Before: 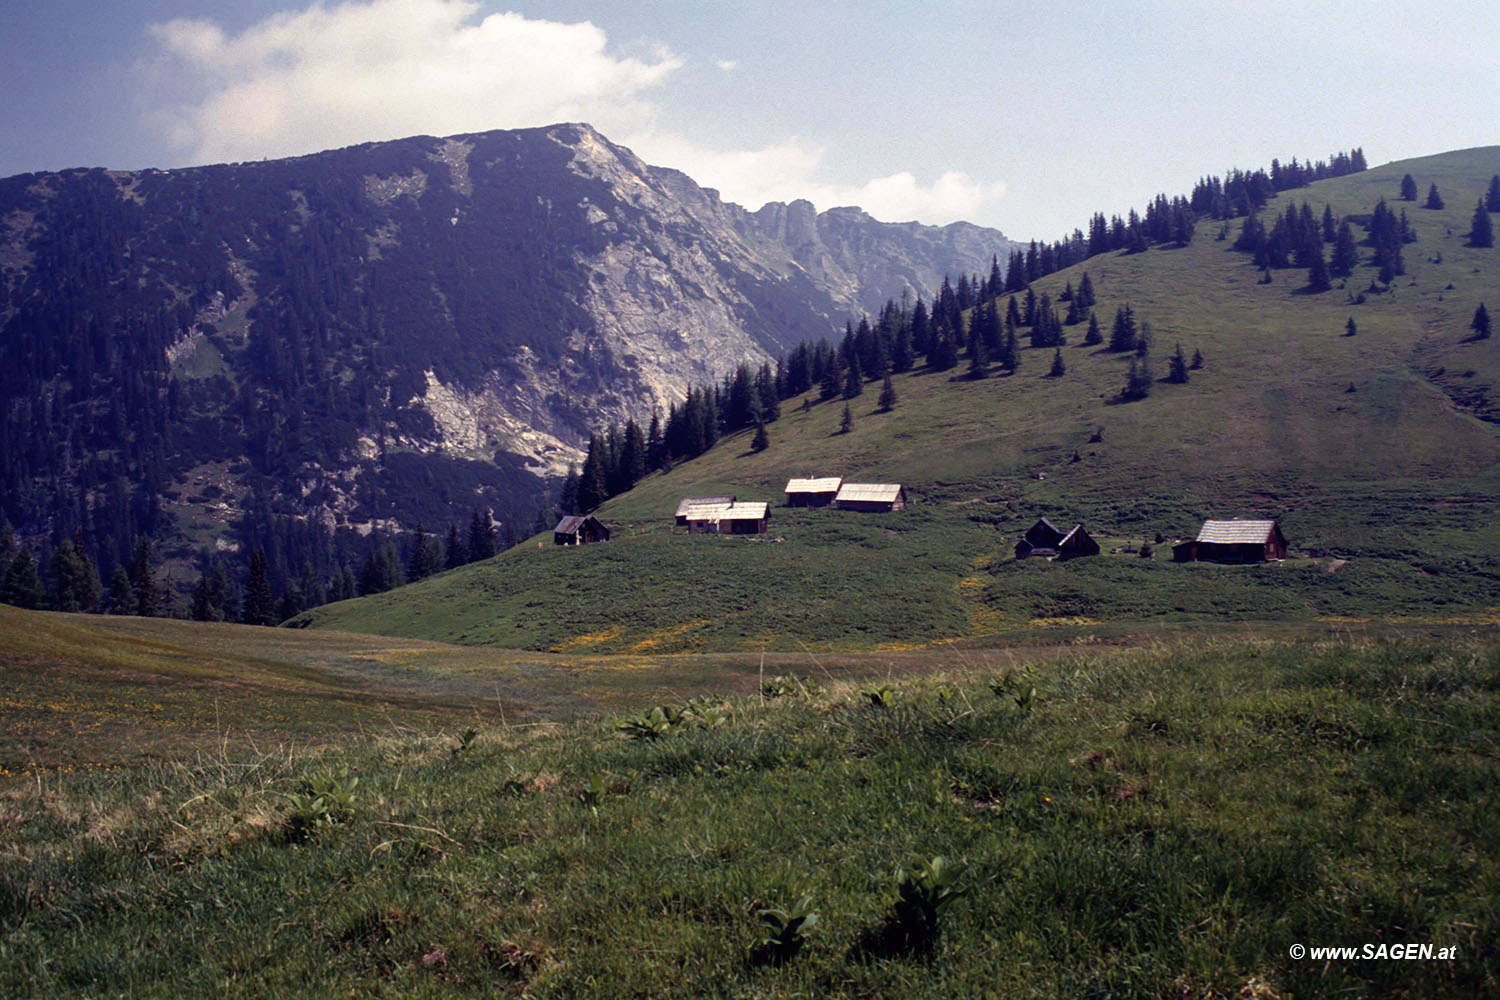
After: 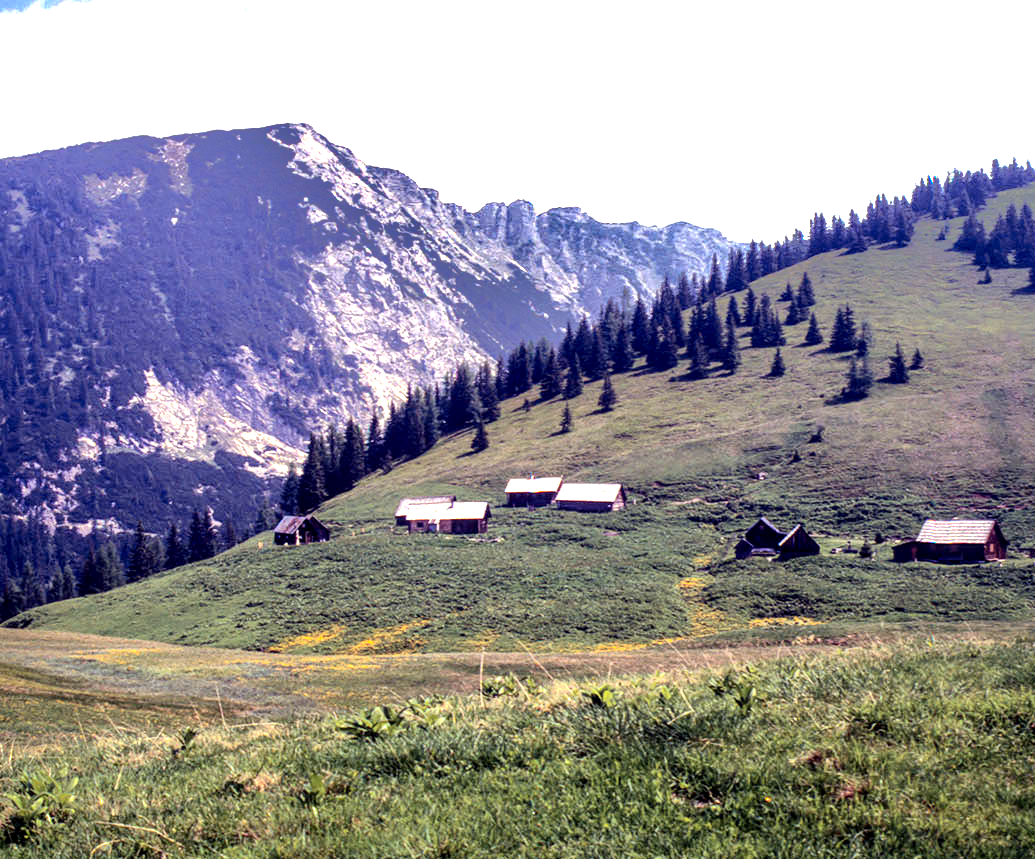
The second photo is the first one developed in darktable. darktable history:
crop: left 18.676%, right 12.293%, bottom 14.025%
contrast brightness saturation: contrast 0.197, brightness 0.168, saturation 0.225
shadows and highlights: shadows -19.85, highlights -73.05
exposure: black level correction 0, exposure 1.102 EV, compensate highlight preservation false
local contrast: highlights 60%, shadows 61%, detail 160%
